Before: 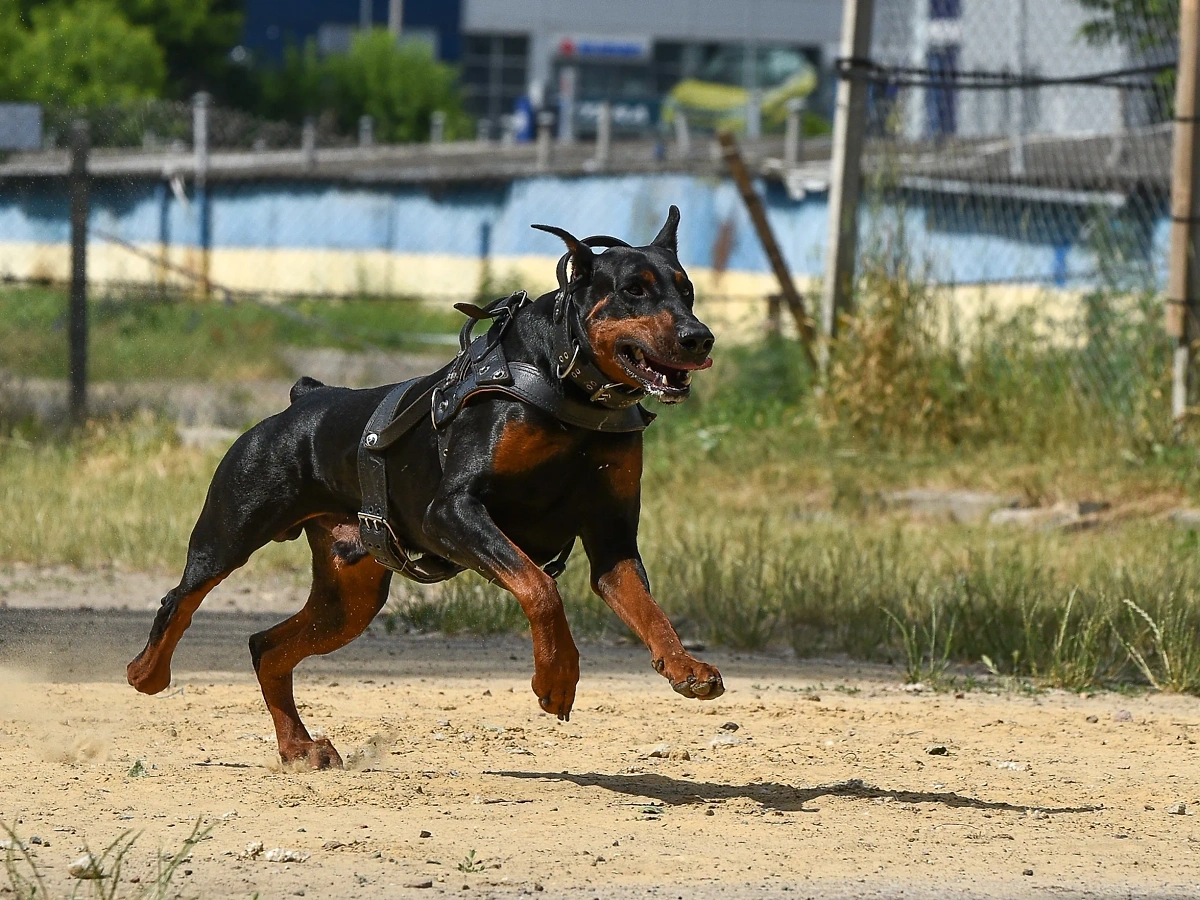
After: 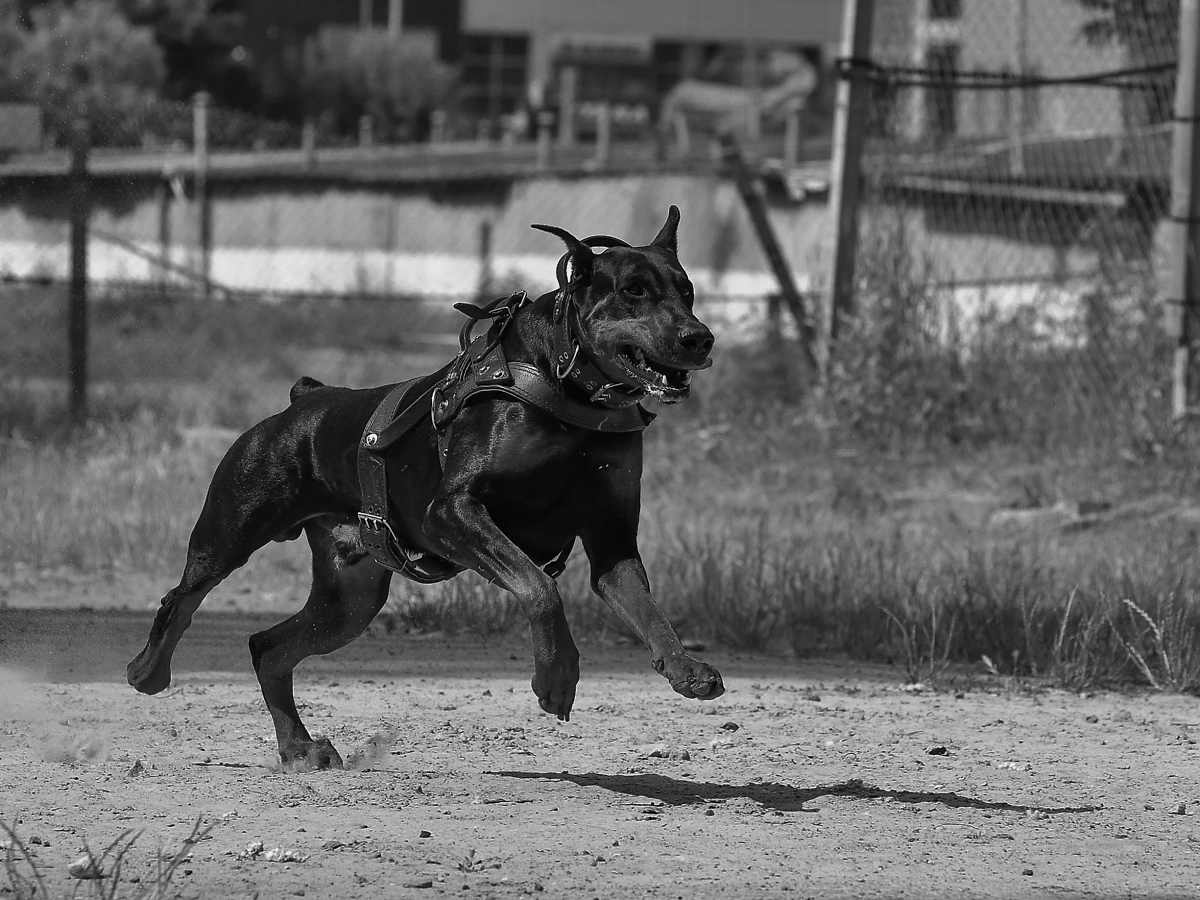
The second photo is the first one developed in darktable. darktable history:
shadows and highlights: highlights color adjustment 0%, low approximation 0.01, soften with gaussian
monochrome: a -71.75, b 75.82
base curve: curves: ch0 [(0, 0) (0.595, 0.418) (1, 1)], preserve colors none
